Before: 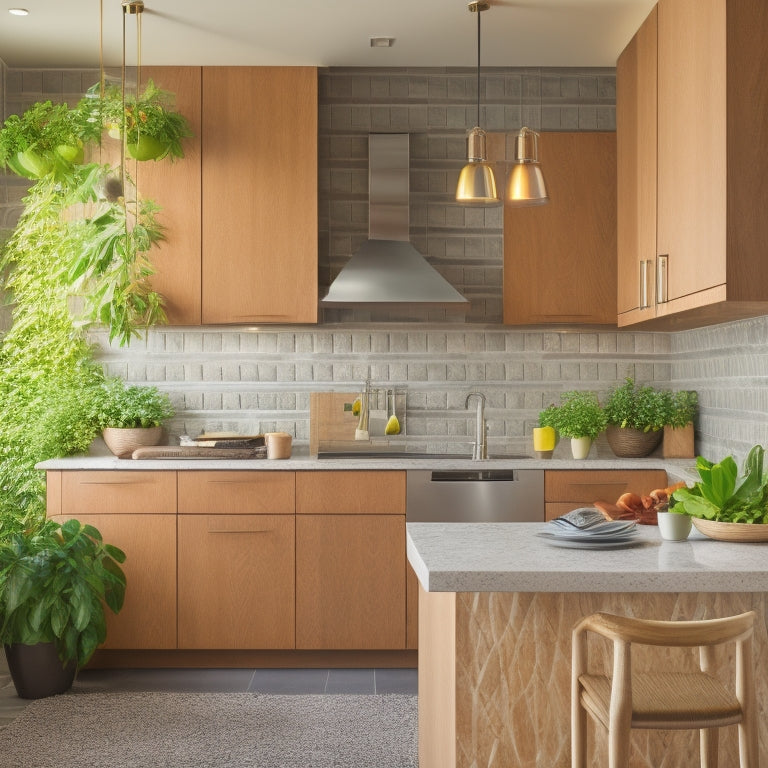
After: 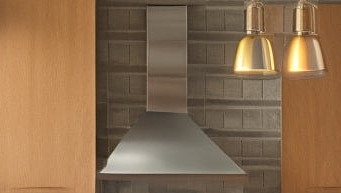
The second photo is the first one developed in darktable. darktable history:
shadows and highlights: shadows 25.68, highlights -26.48
exposure: black level correction 0.002, compensate exposure bias true, compensate highlight preservation false
sharpen: amount 0.214
crop: left 28.922%, top 16.79%, right 26.624%, bottom 57.988%
local contrast: on, module defaults
